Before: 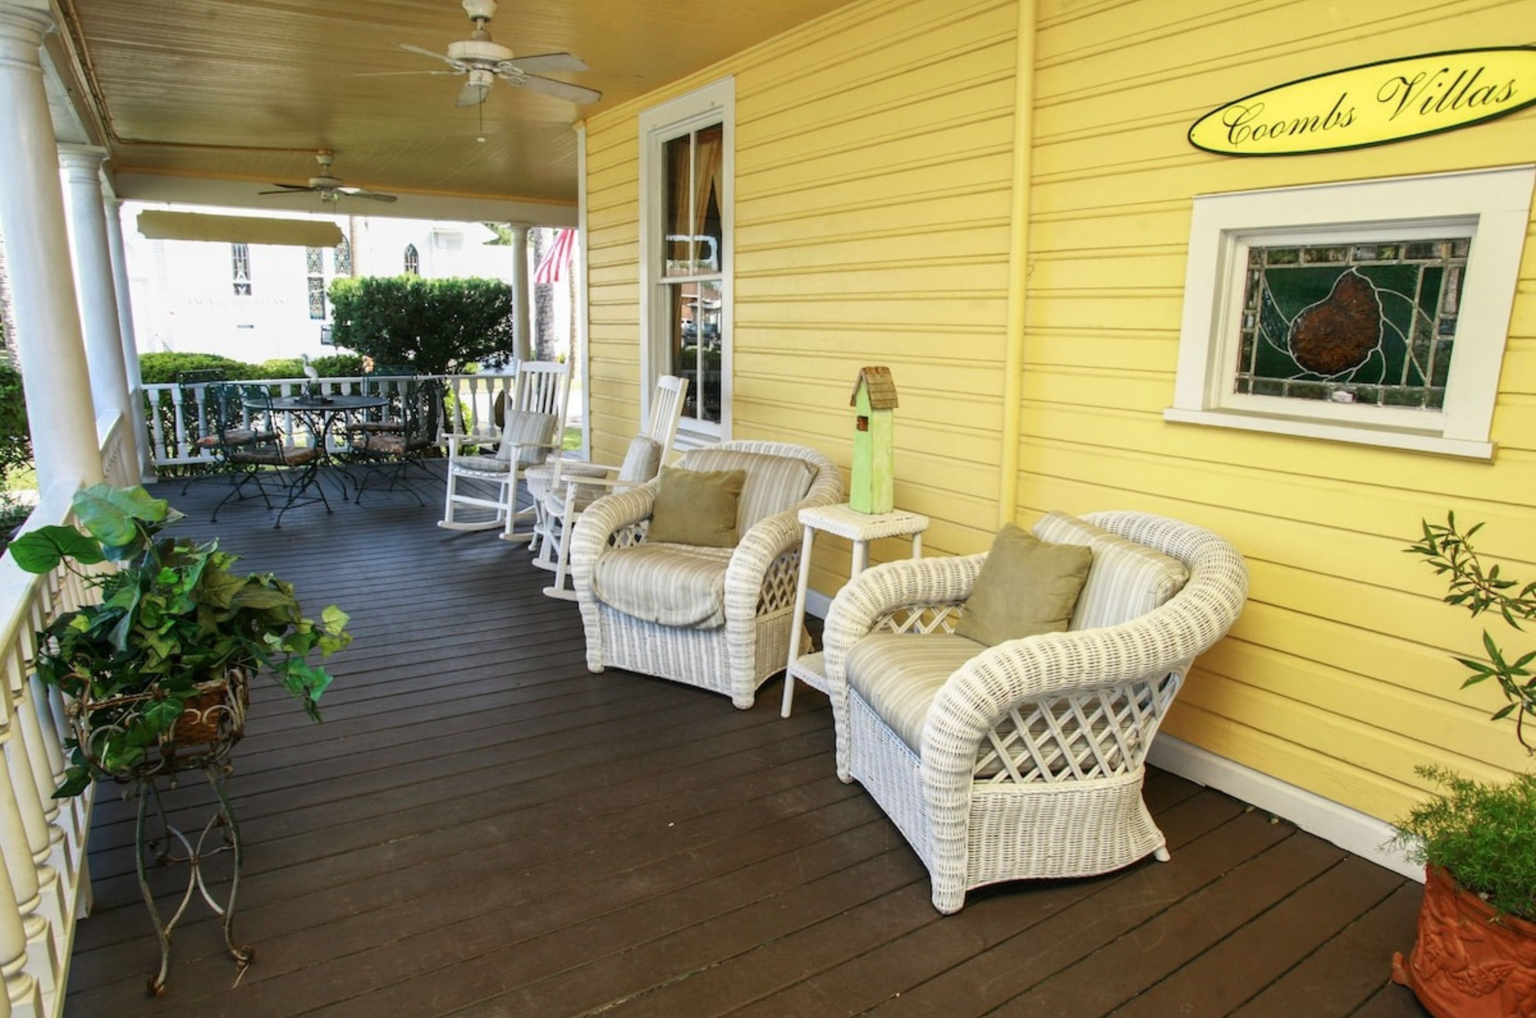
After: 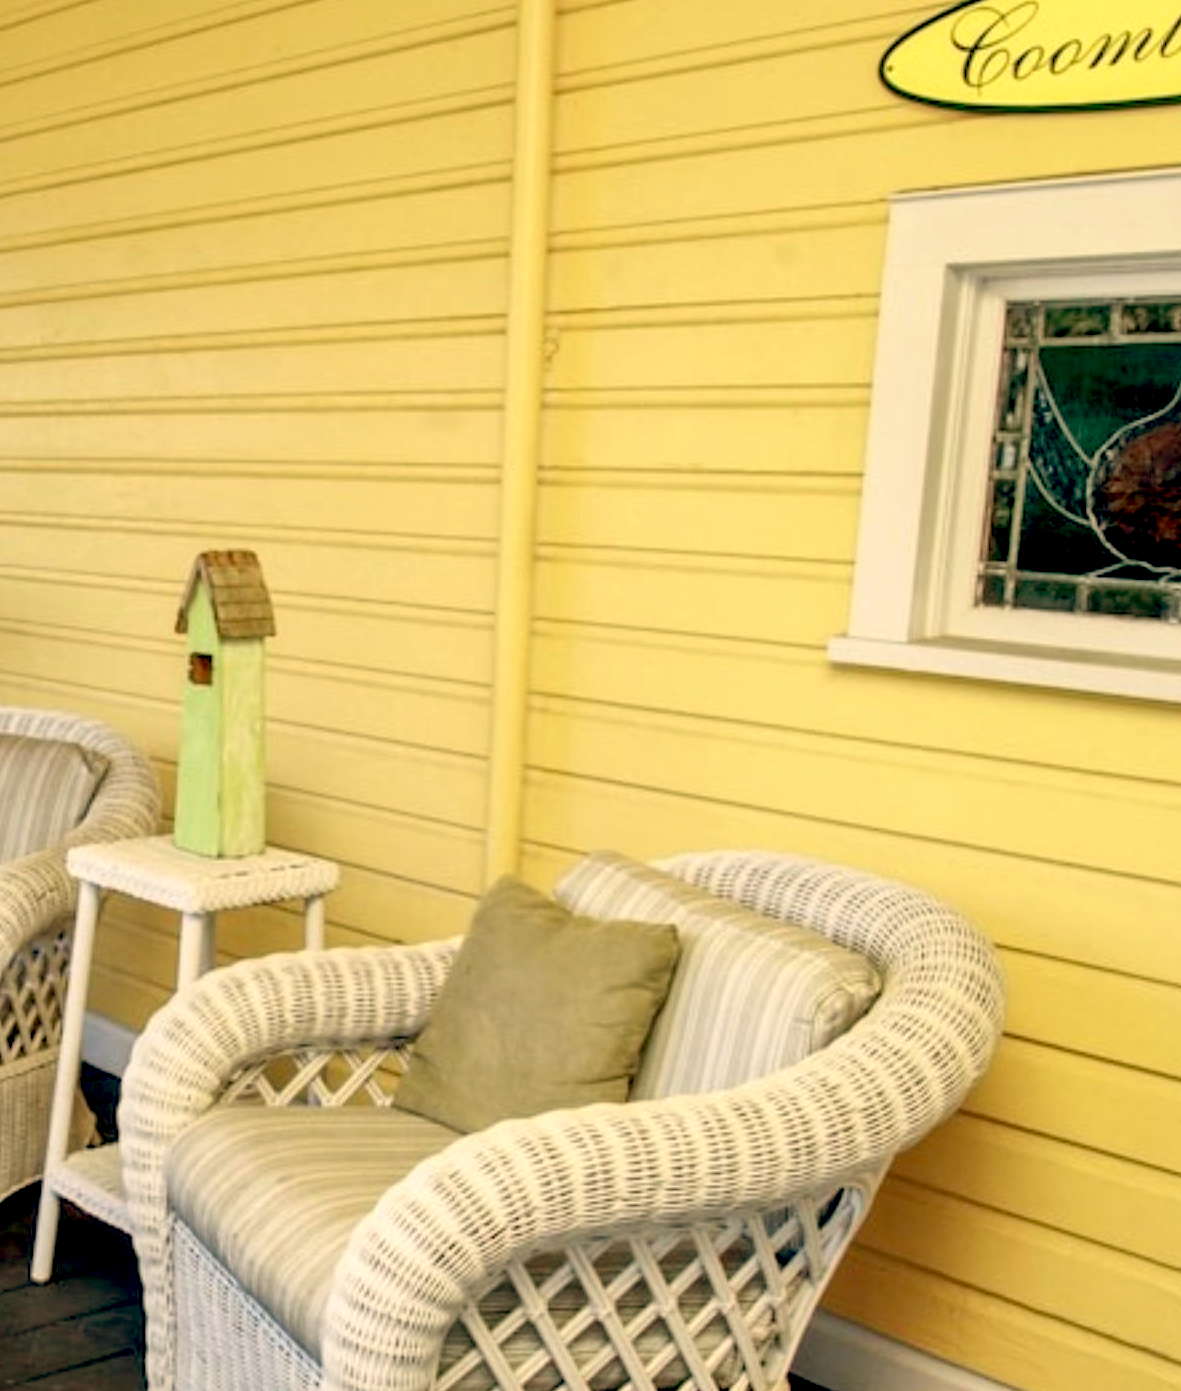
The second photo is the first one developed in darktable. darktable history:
local contrast: mode bilateral grid, contrast 20, coarseness 50, detail 120%, midtone range 0.2
crop and rotate: left 49.936%, top 10.094%, right 13.136%, bottom 24.256%
color balance: lift [0.975, 0.993, 1, 1.015], gamma [1.1, 1, 1, 0.945], gain [1, 1.04, 1, 0.95]
white balance: red 1.045, blue 0.932
